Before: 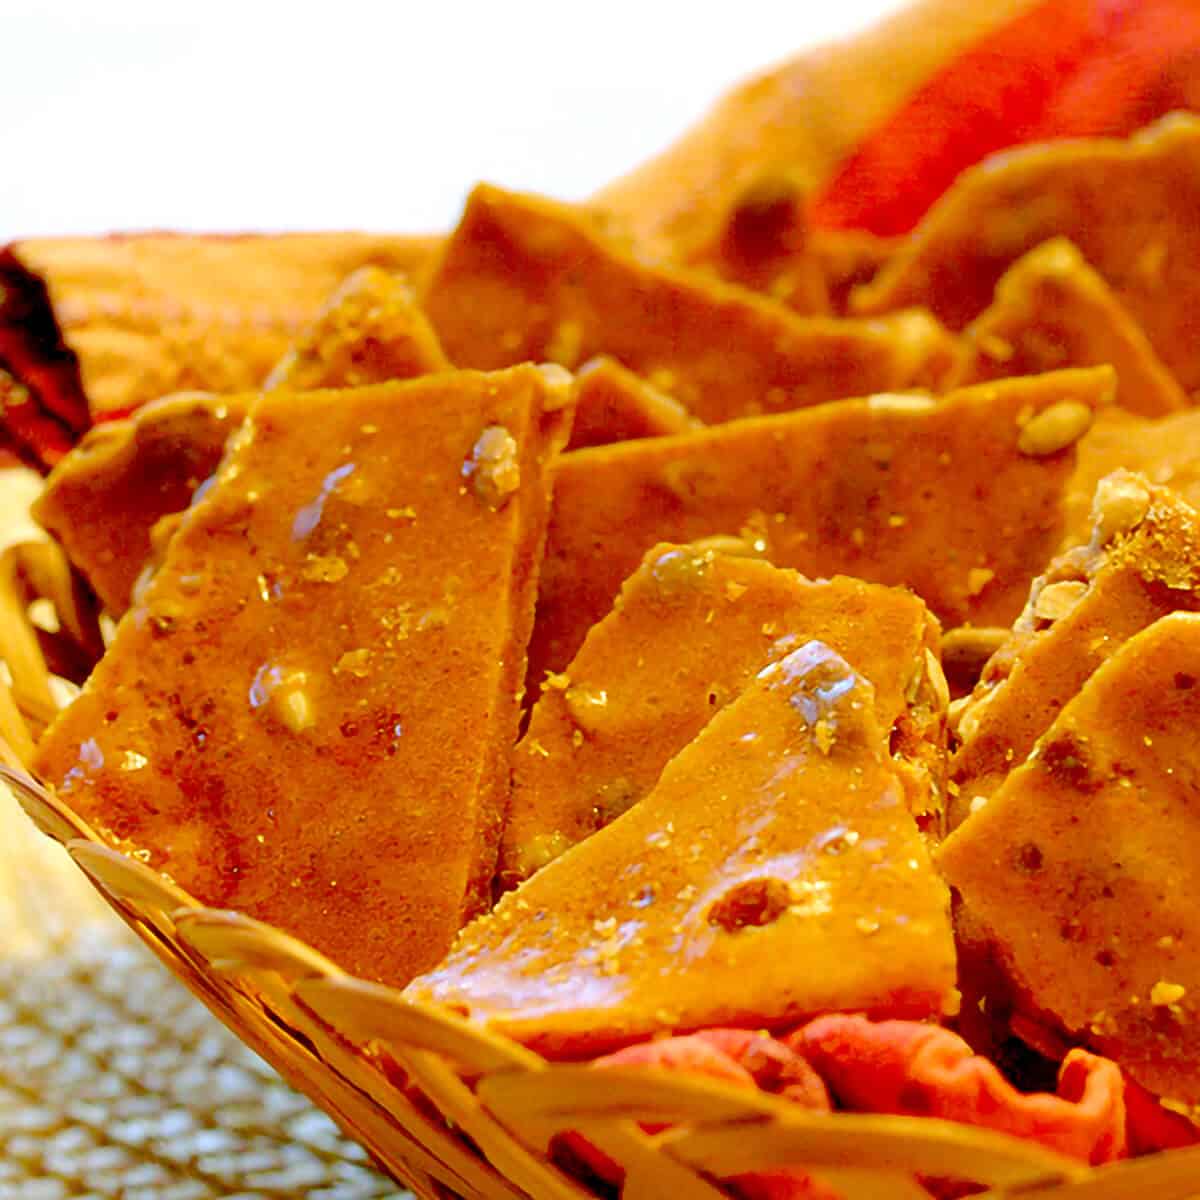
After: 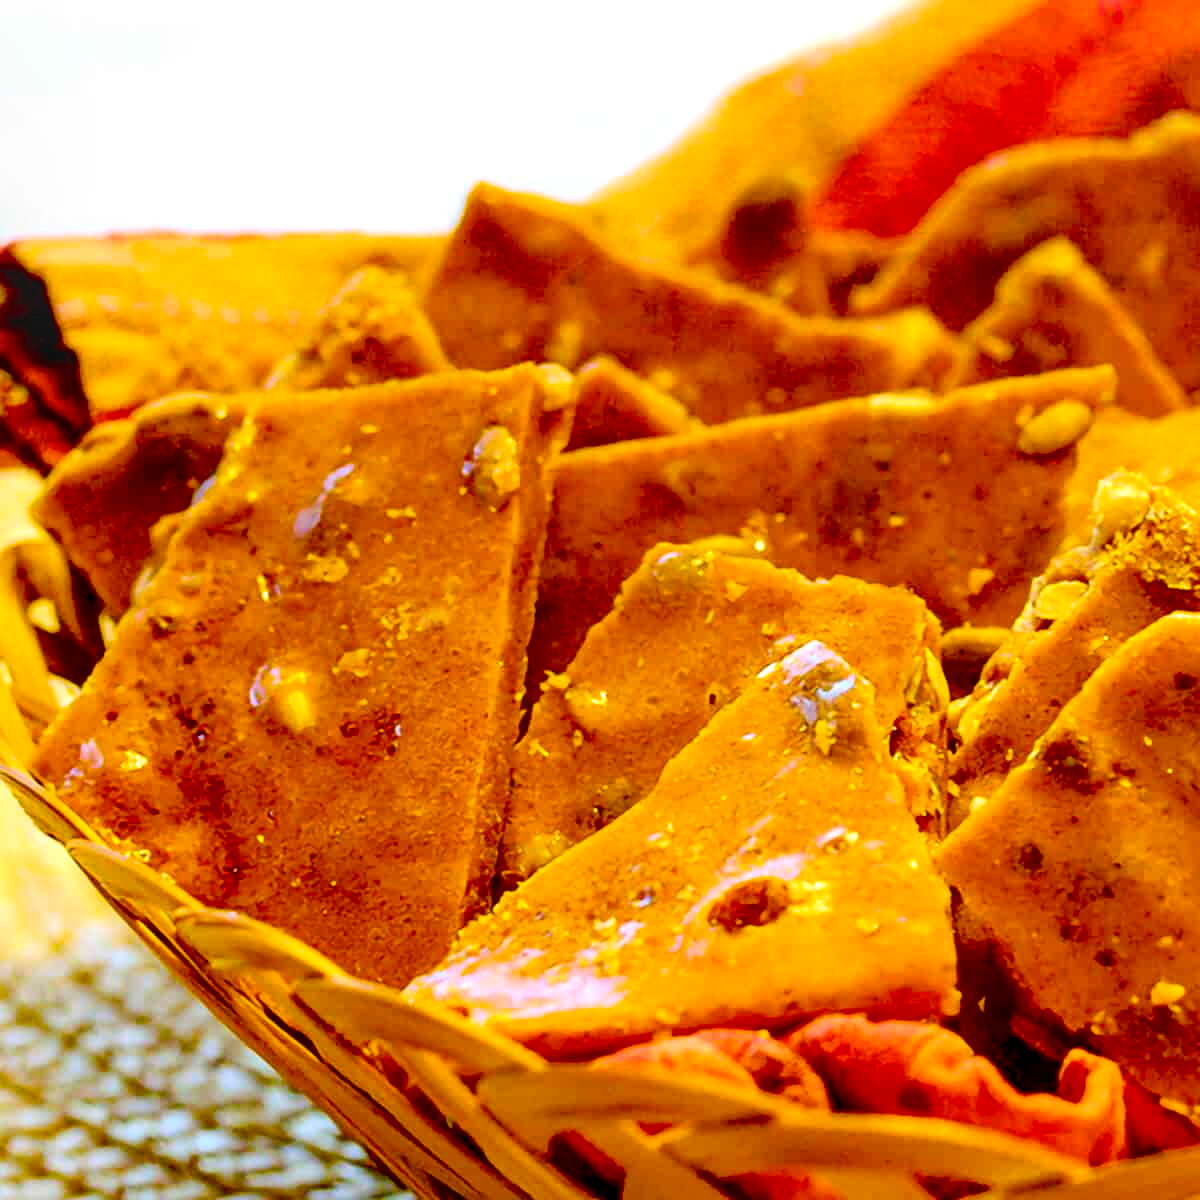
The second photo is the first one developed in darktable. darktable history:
color balance rgb: perceptual saturation grading › global saturation 29.895%, global vibrance 20%
tone curve: curves: ch0 [(0, 0) (0.003, 0.007) (0.011, 0.01) (0.025, 0.018) (0.044, 0.028) (0.069, 0.034) (0.1, 0.04) (0.136, 0.051) (0.177, 0.104) (0.224, 0.161) (0.277, 0.234) (0.335, 0.316) (0.399, 0.41) (0.468, 0.487) (0.543, 0.577) (0.623, 0.679) (0.709, 0.769) (0.801, 0.854) (0.898, 0.922) (1, 1)], color space Lab, independent channels, preserve colors none
local contrast: on, module defaults
